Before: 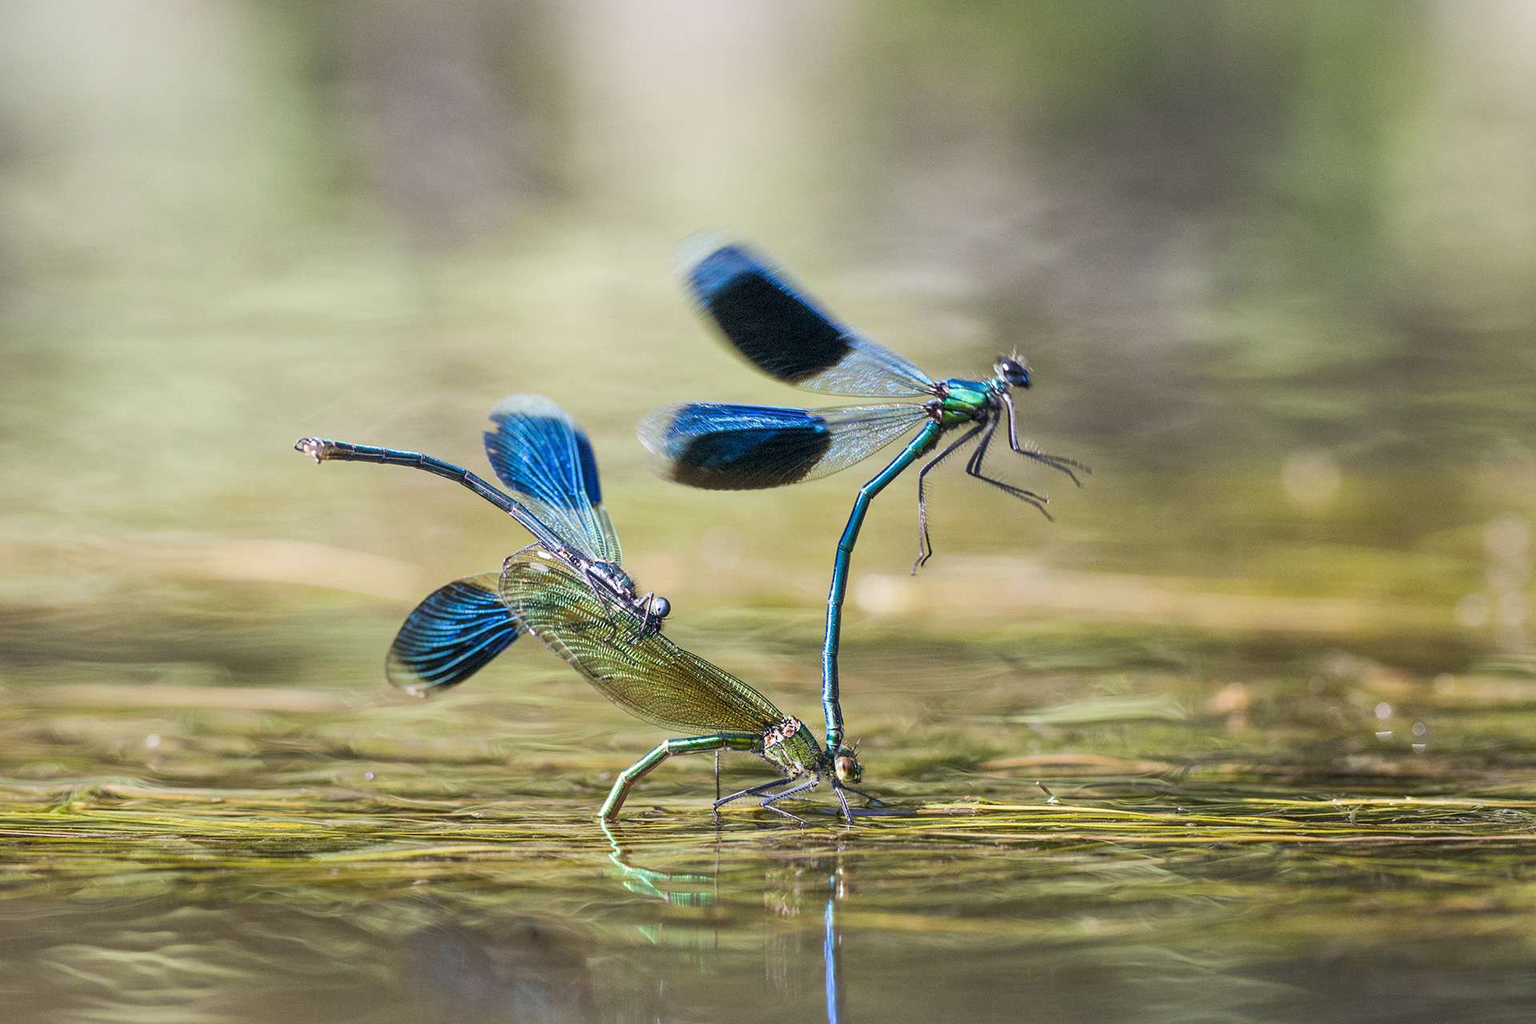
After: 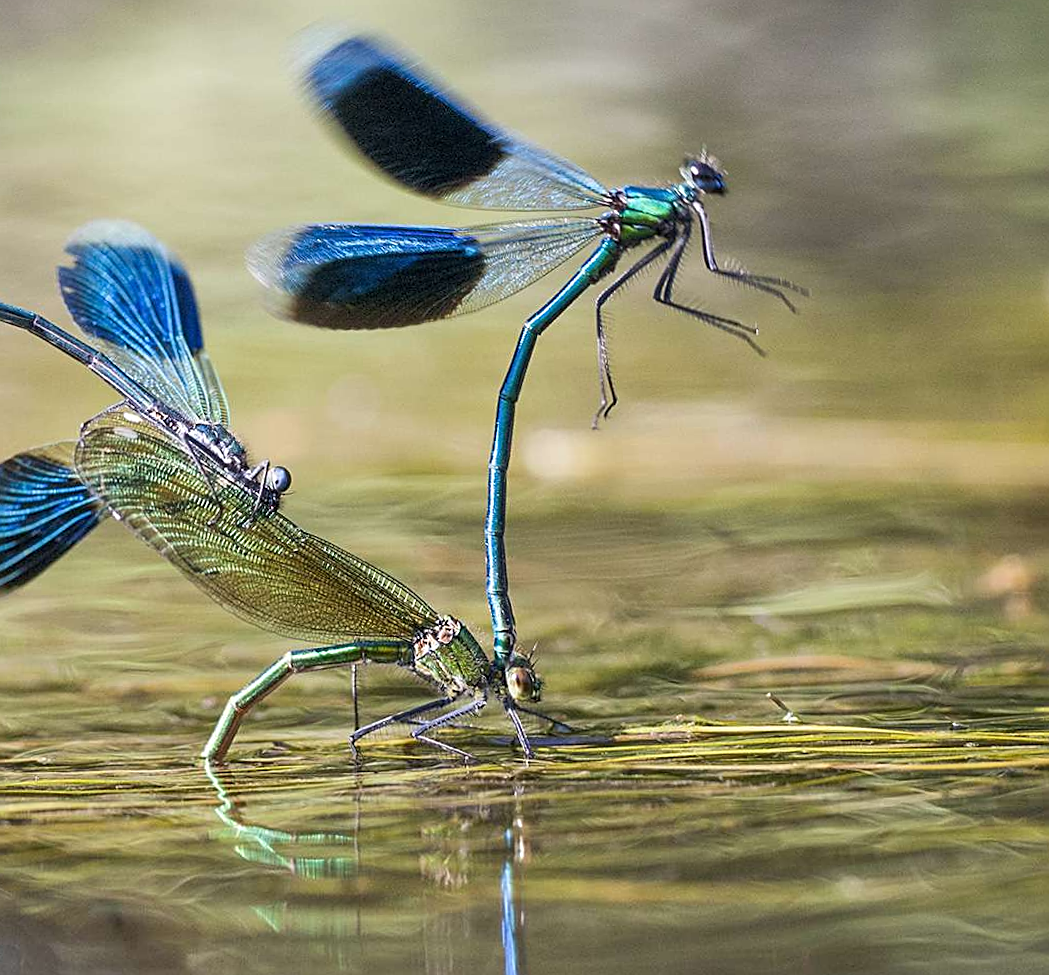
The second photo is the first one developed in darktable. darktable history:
crop and rotate: left 28.256%, top 17.734%, right 12.656%, bottom 3.573%
rotate and perspective: rotation -1.68°, lens shift (vertical) -0.146, crop left 0.049, crop right 0.912, crop top 0.032, crop bottom 0.96
sharpen: on, module defaults
white balance: emerald 1
